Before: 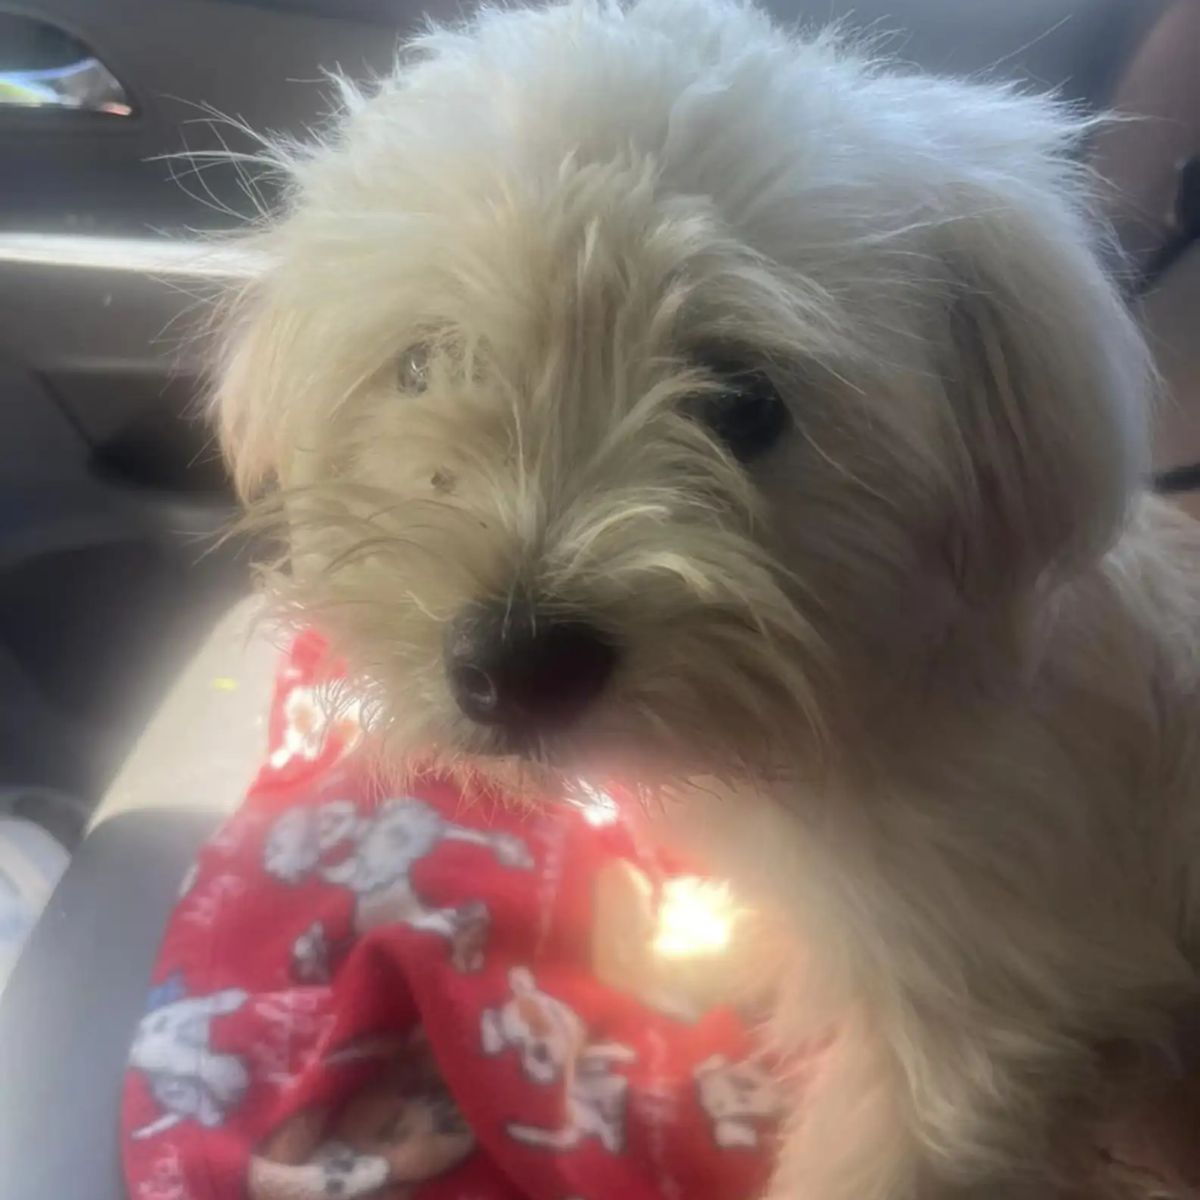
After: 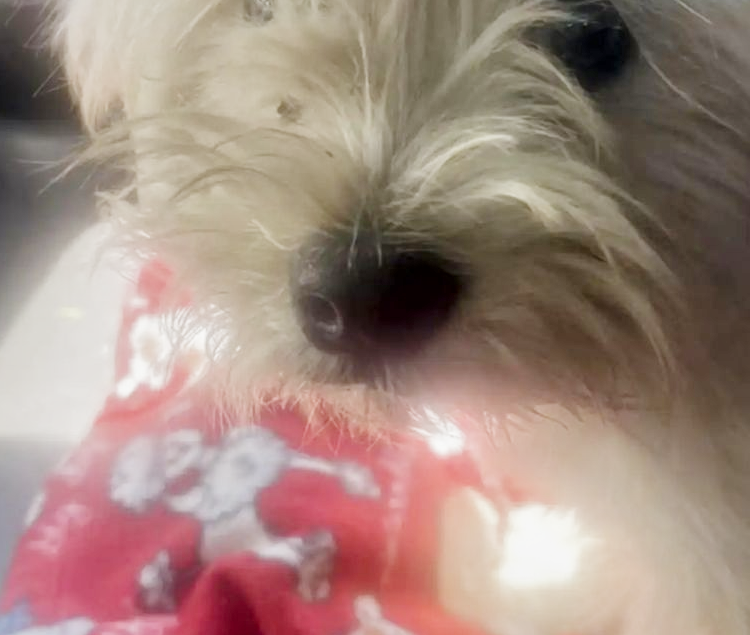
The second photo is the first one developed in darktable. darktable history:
crop: left 12.878%, top 30.926%, right 24.61%, bottom 16.094%
tone equalizer: on, module defaults
filmic rgb: black relative exposure -7.65 EV, white relative exposure 4.56 EV, hardness 3.61, preserve chrominance no, color science v5 (2021)
local contrast: mode bilateral grid, contrast 21, coarseness 49, detail 149%, midtone range 0.2
exposure: exposure 0.73 EV, compensate highlight preservation false
